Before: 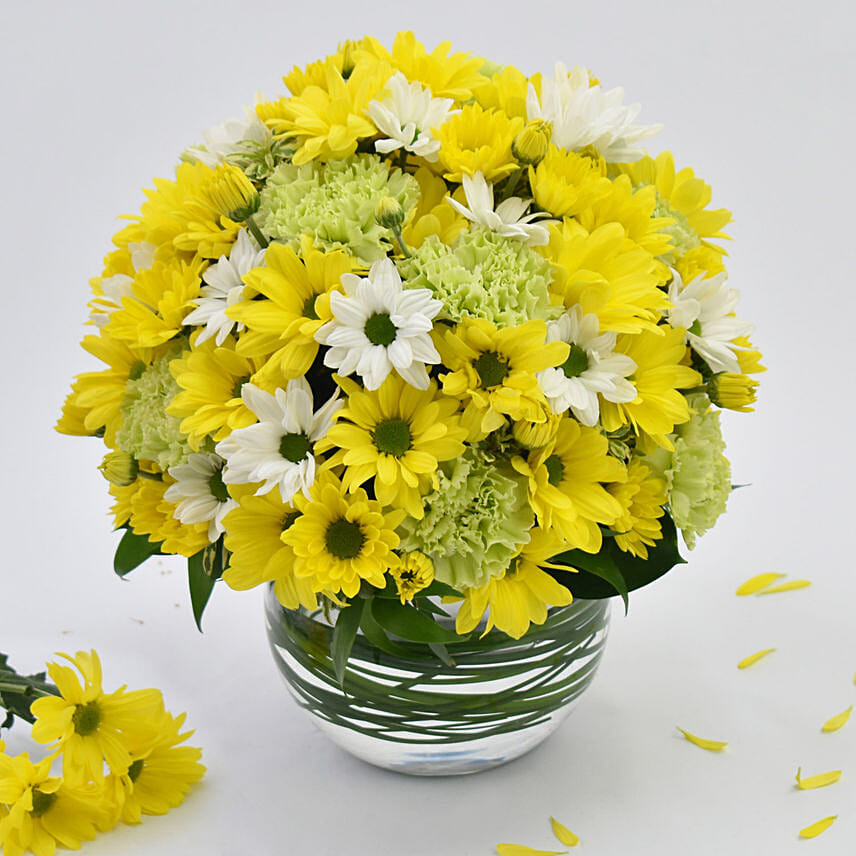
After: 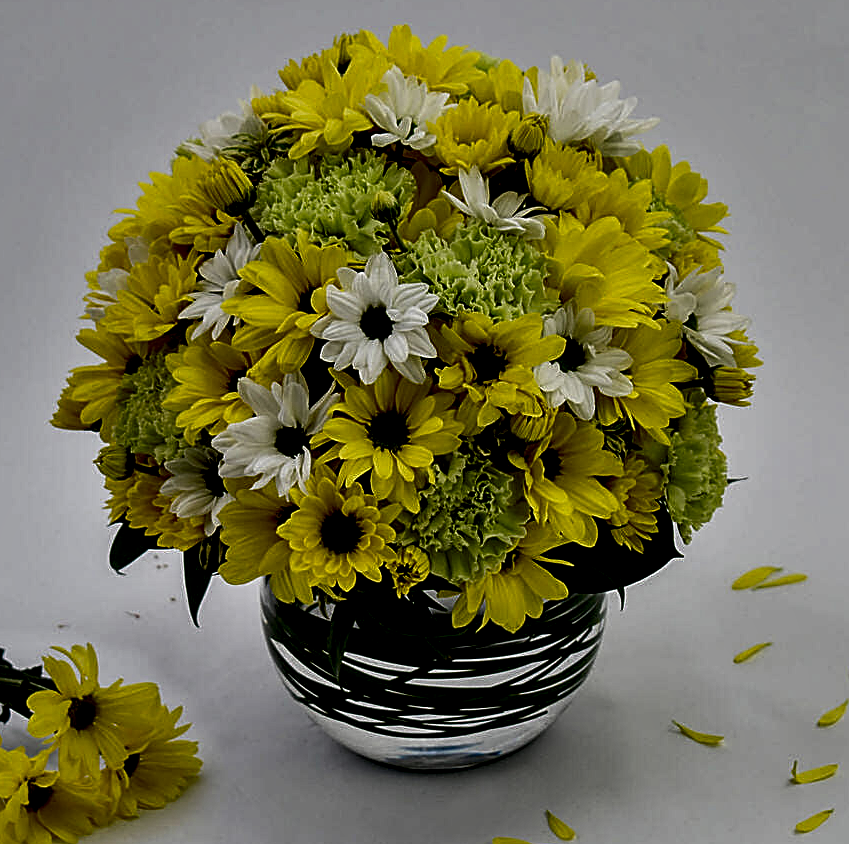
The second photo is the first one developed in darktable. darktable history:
contrast brightness saturation: contrast 0.093, brightness -0.574, saturation 0.167
exposure: black level correction -0.038, exposure -0.495 EV, compensate exposure bias true, compensate highlight preservation false
sharpen: on, module defaults
crop: left 0.499%, top 0.743%, right 0.242%, bottom 0.566%
local contrast: highlights 80%, shadows 57%, detail 175%, midtone range 0.605
